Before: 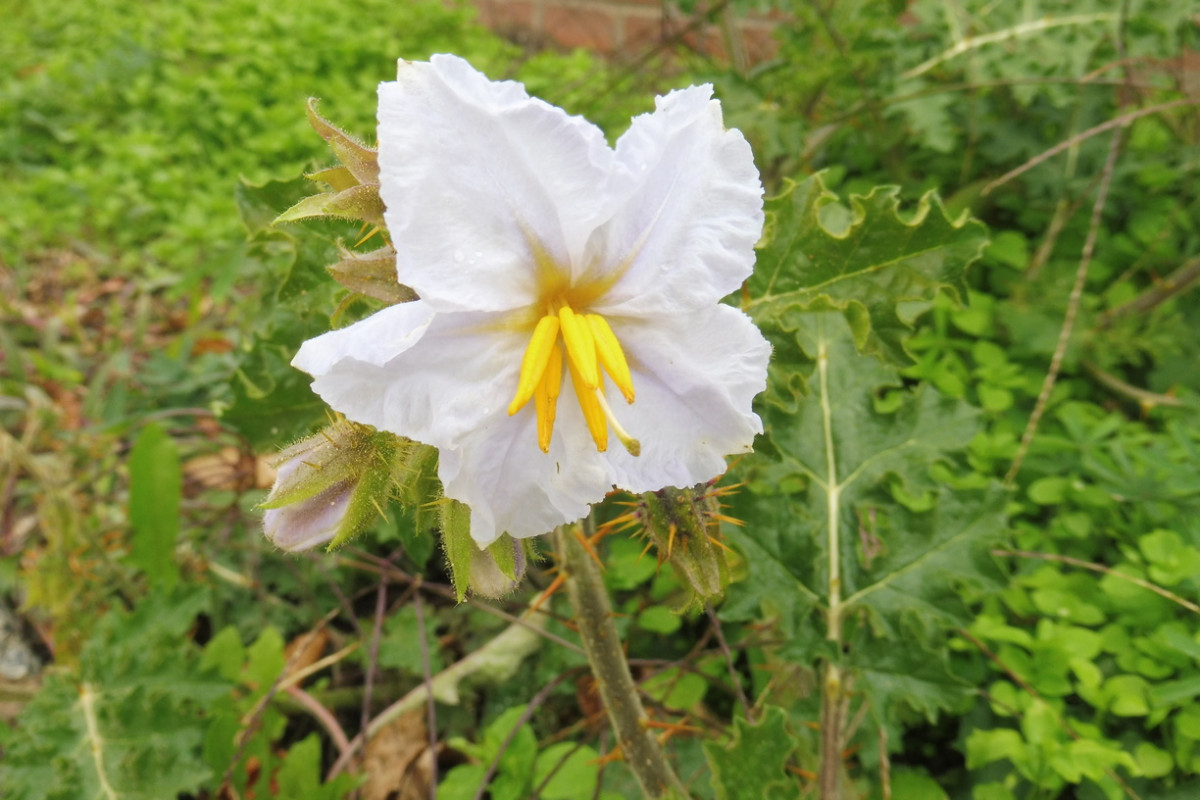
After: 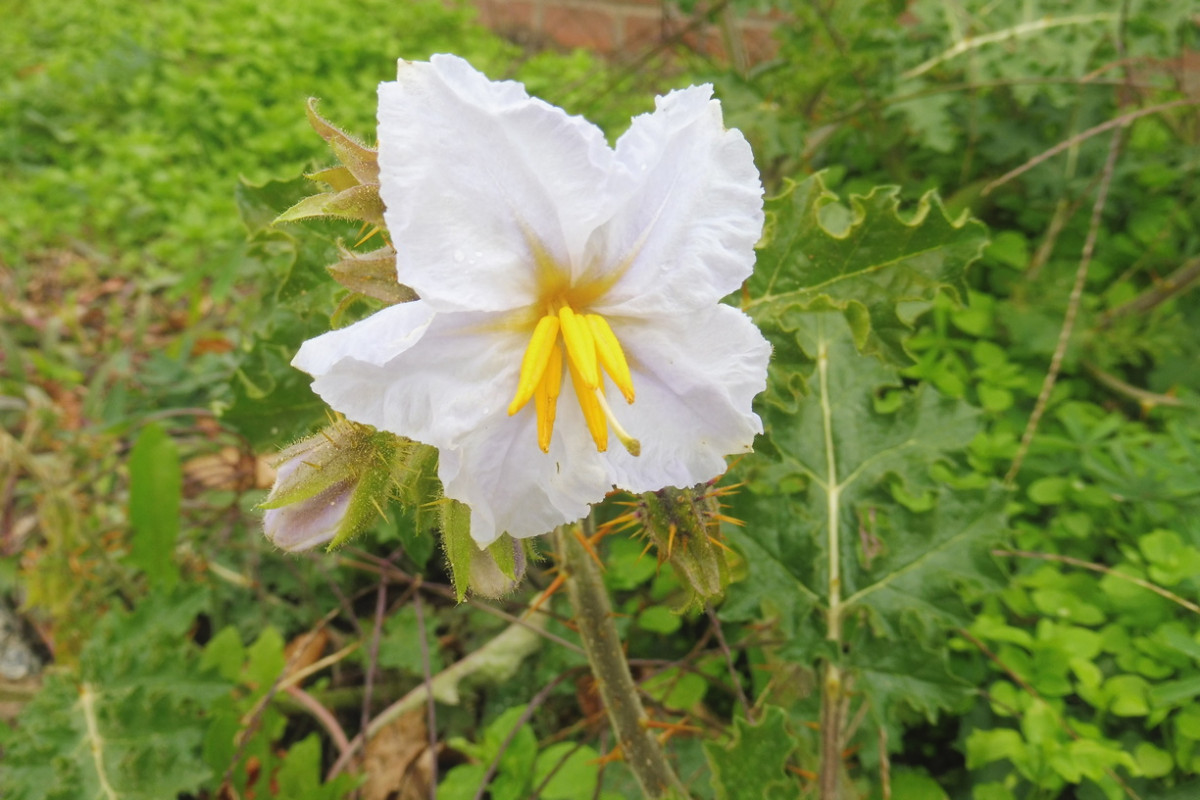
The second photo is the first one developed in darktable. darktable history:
contrast equalizer: y [[0.513, 0.565, 0.608, 0.562, 0.512, 0.5], [0.5 ×6], [0.5, 0.5, 0.5, 0.528, 0.598, 0.658], [0 ×6], [0 ×6]], mix -0.298
